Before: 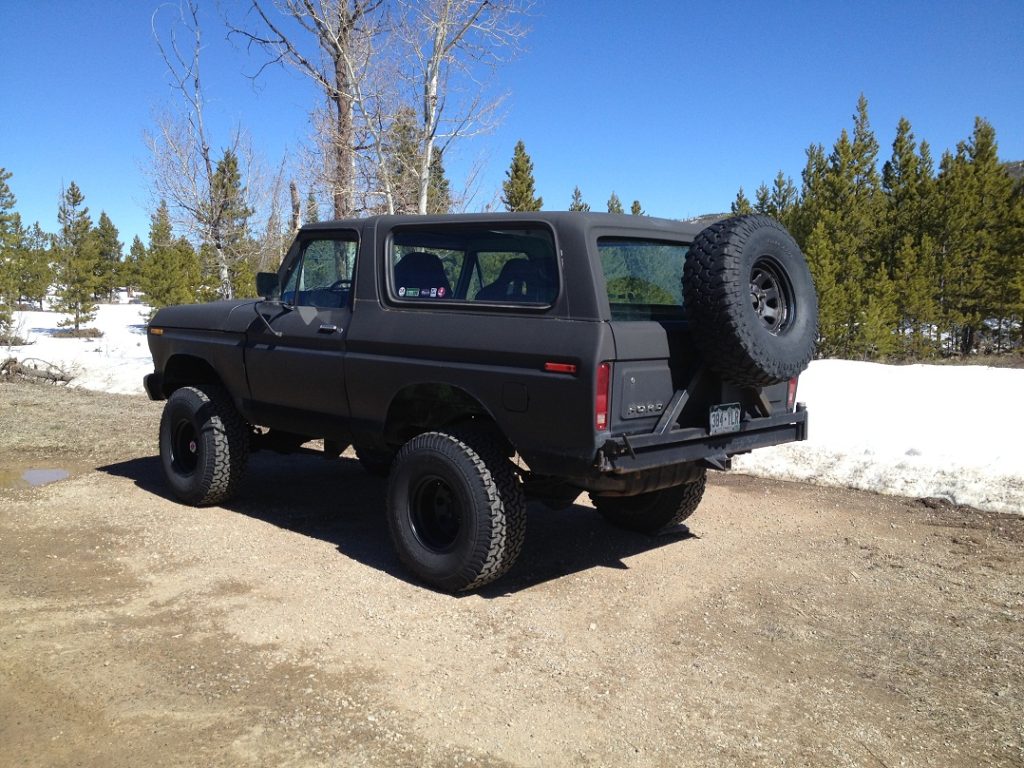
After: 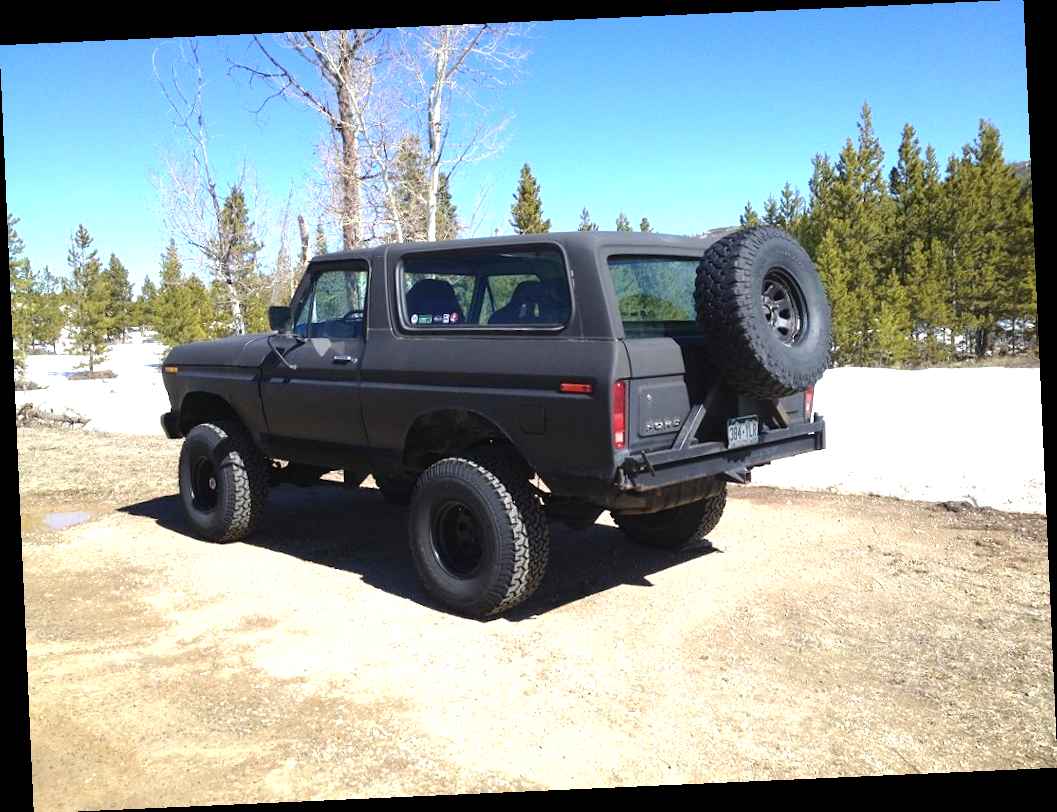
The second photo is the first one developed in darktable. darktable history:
exposure: exposure 1 EV, compensate highlight preservation false
rotate and perspective: rotation -2.56°, automatic cropping off
